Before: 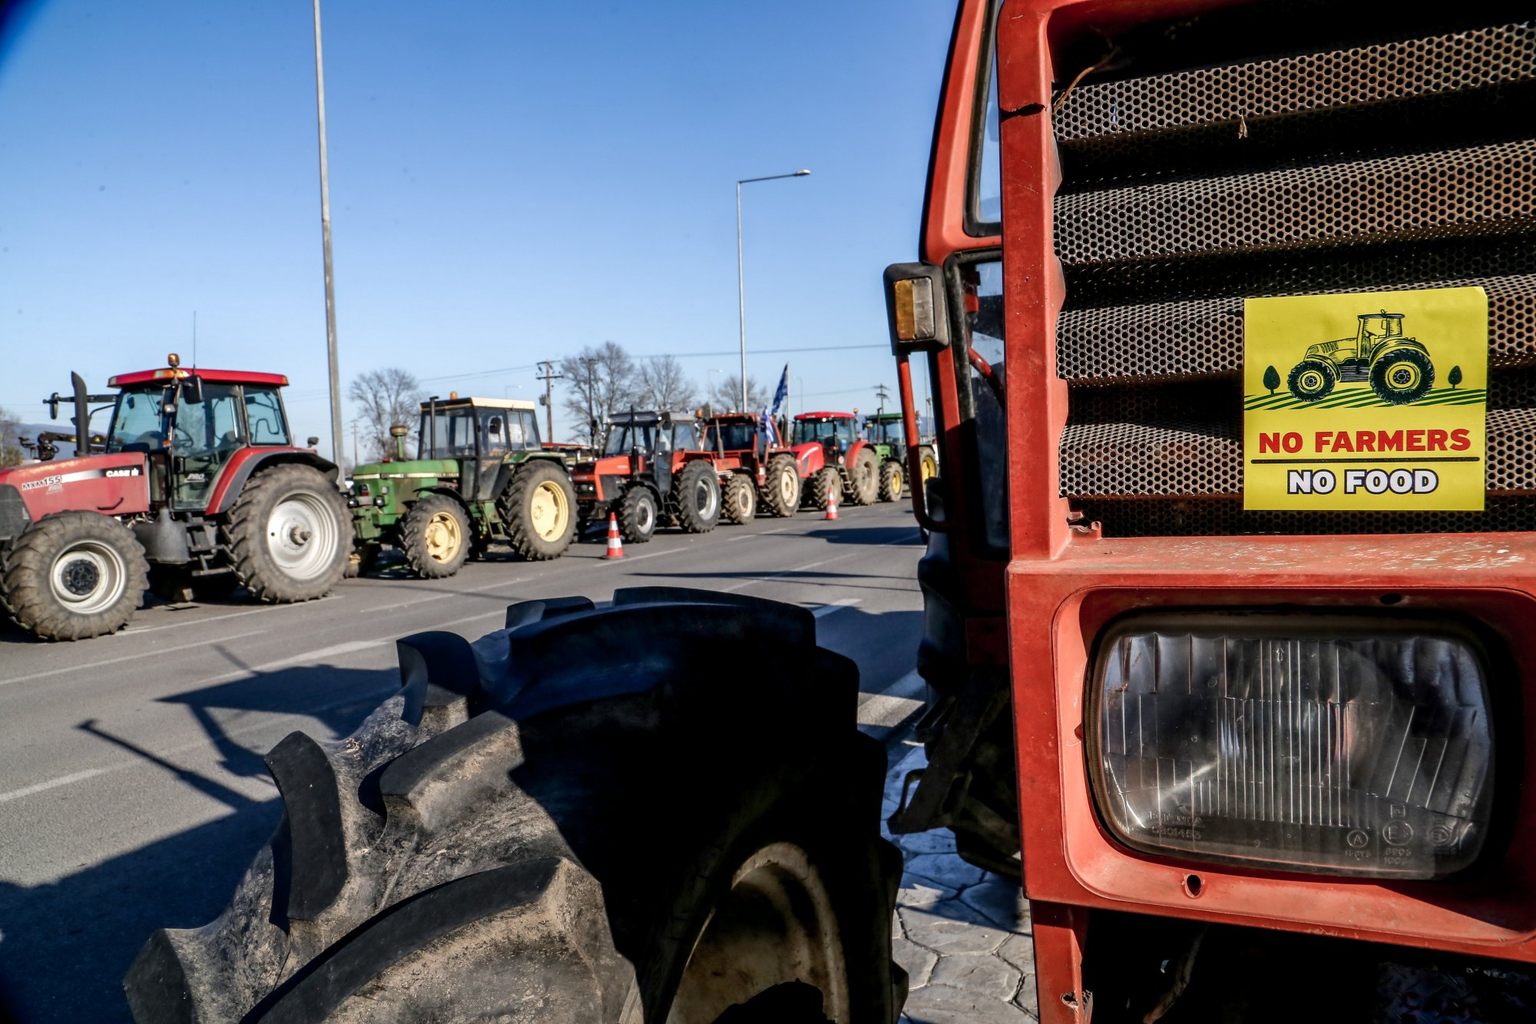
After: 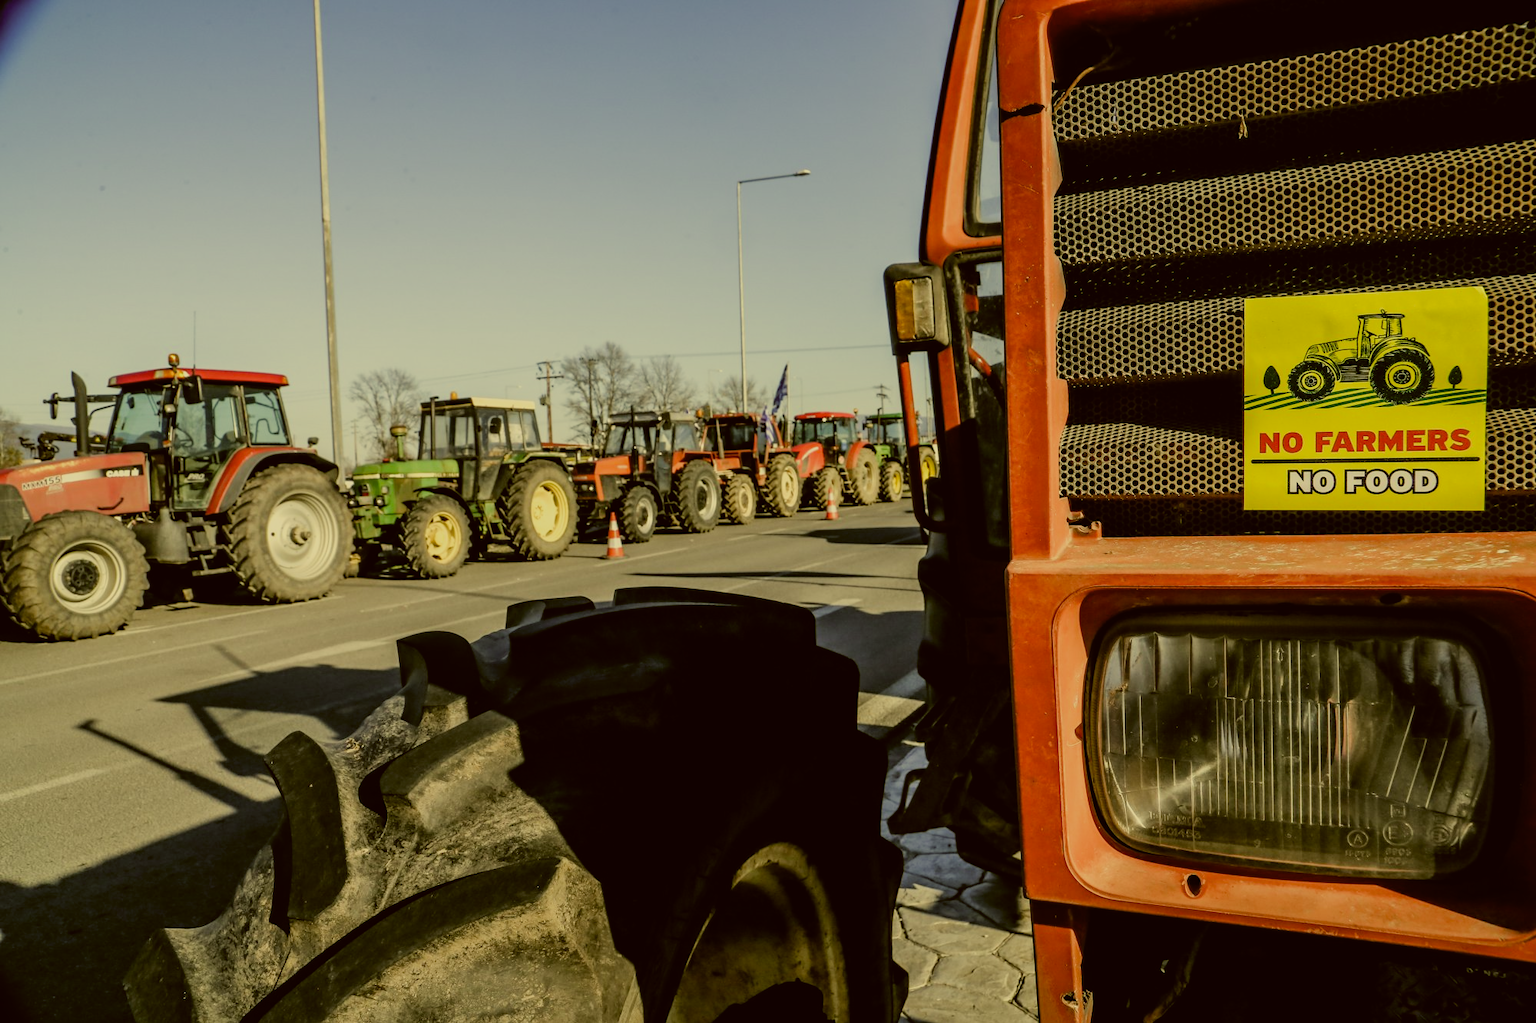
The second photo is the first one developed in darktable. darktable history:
filmic rgb: black relative exposure -7.65 EV, white relative exposure 4.56 EV, hardness 3.61
color balance: lift [1.004, 1.002, 1.002, 0.998], gamma [1, 1.007, 1.002, 0.993], gain [1, 0.977, 1.013, 1.023], contrast -3.64%
color correction: highlights a* 0.162, highlights b* 29.53, shadows a* -0.162, shadows b* 21.09
